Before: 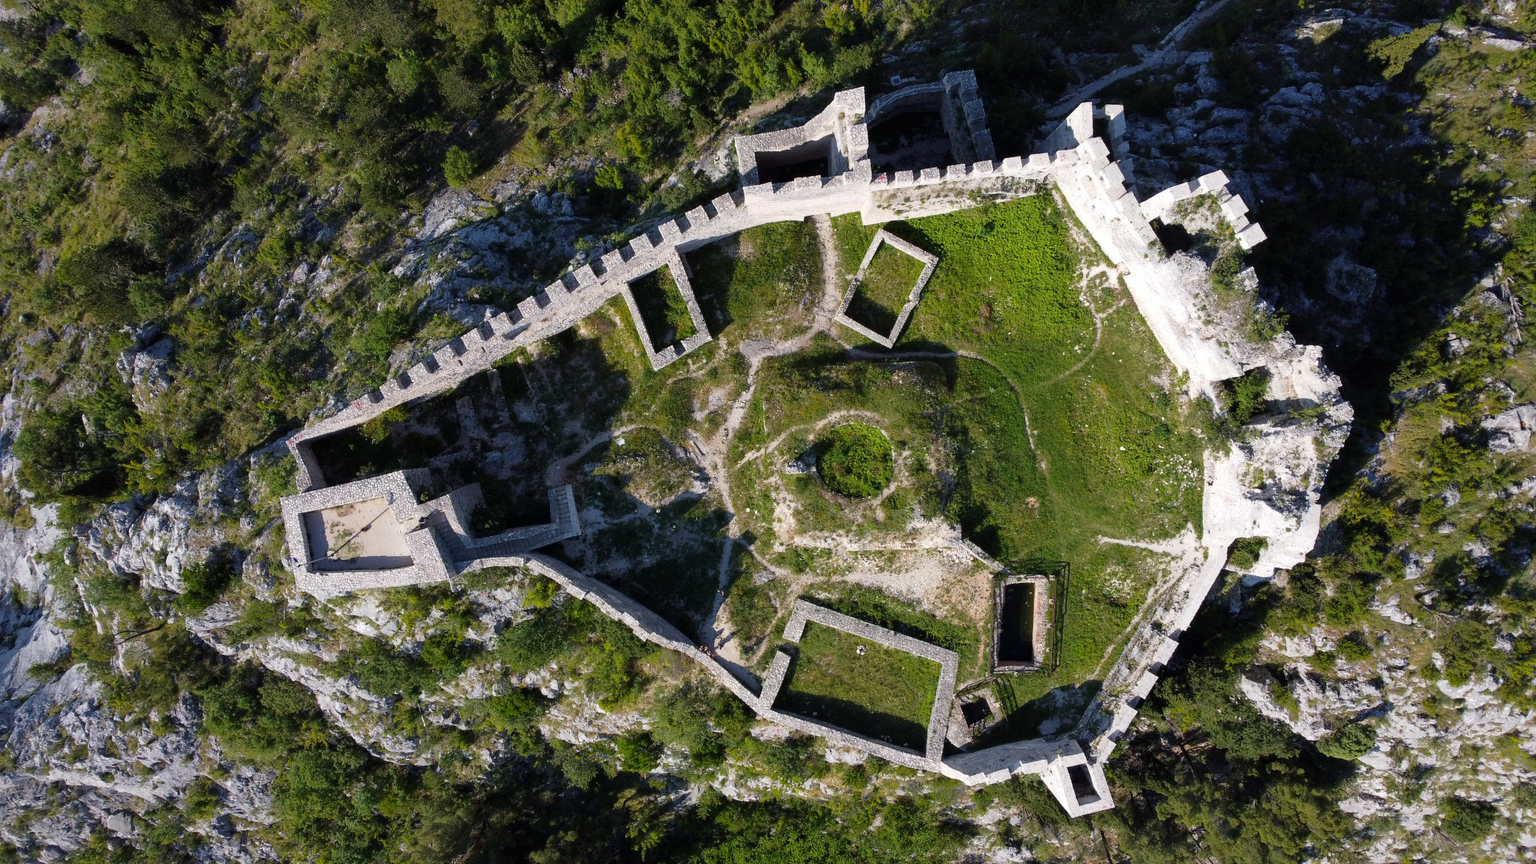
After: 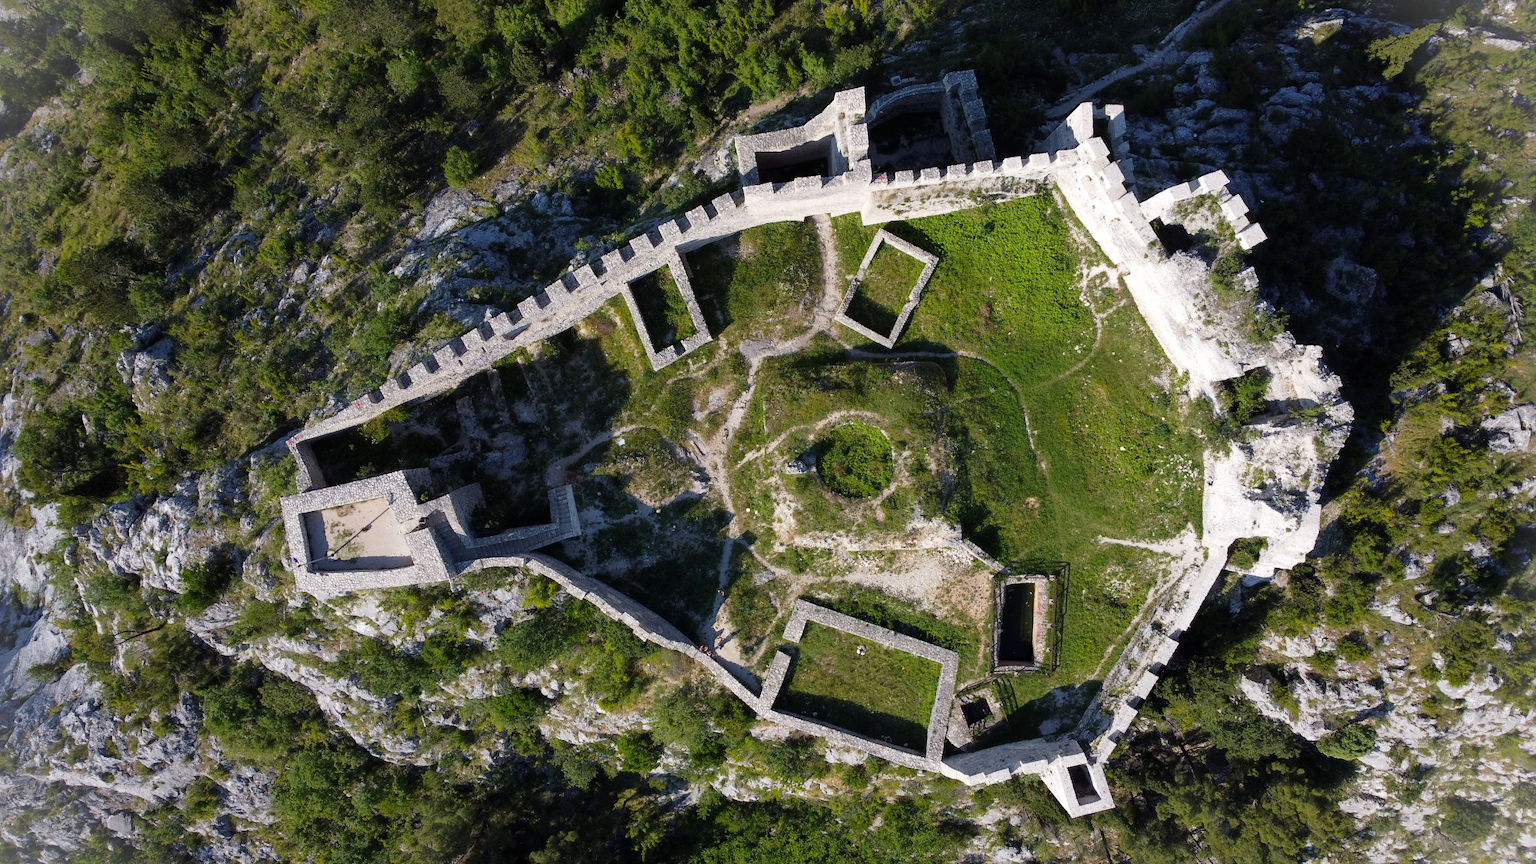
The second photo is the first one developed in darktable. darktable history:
vignetting: fall-off start 97.33%, fall-off radius 77.92%, brightness 0.305, saturation -0.002, width/height ratio 1.113, unbound false
